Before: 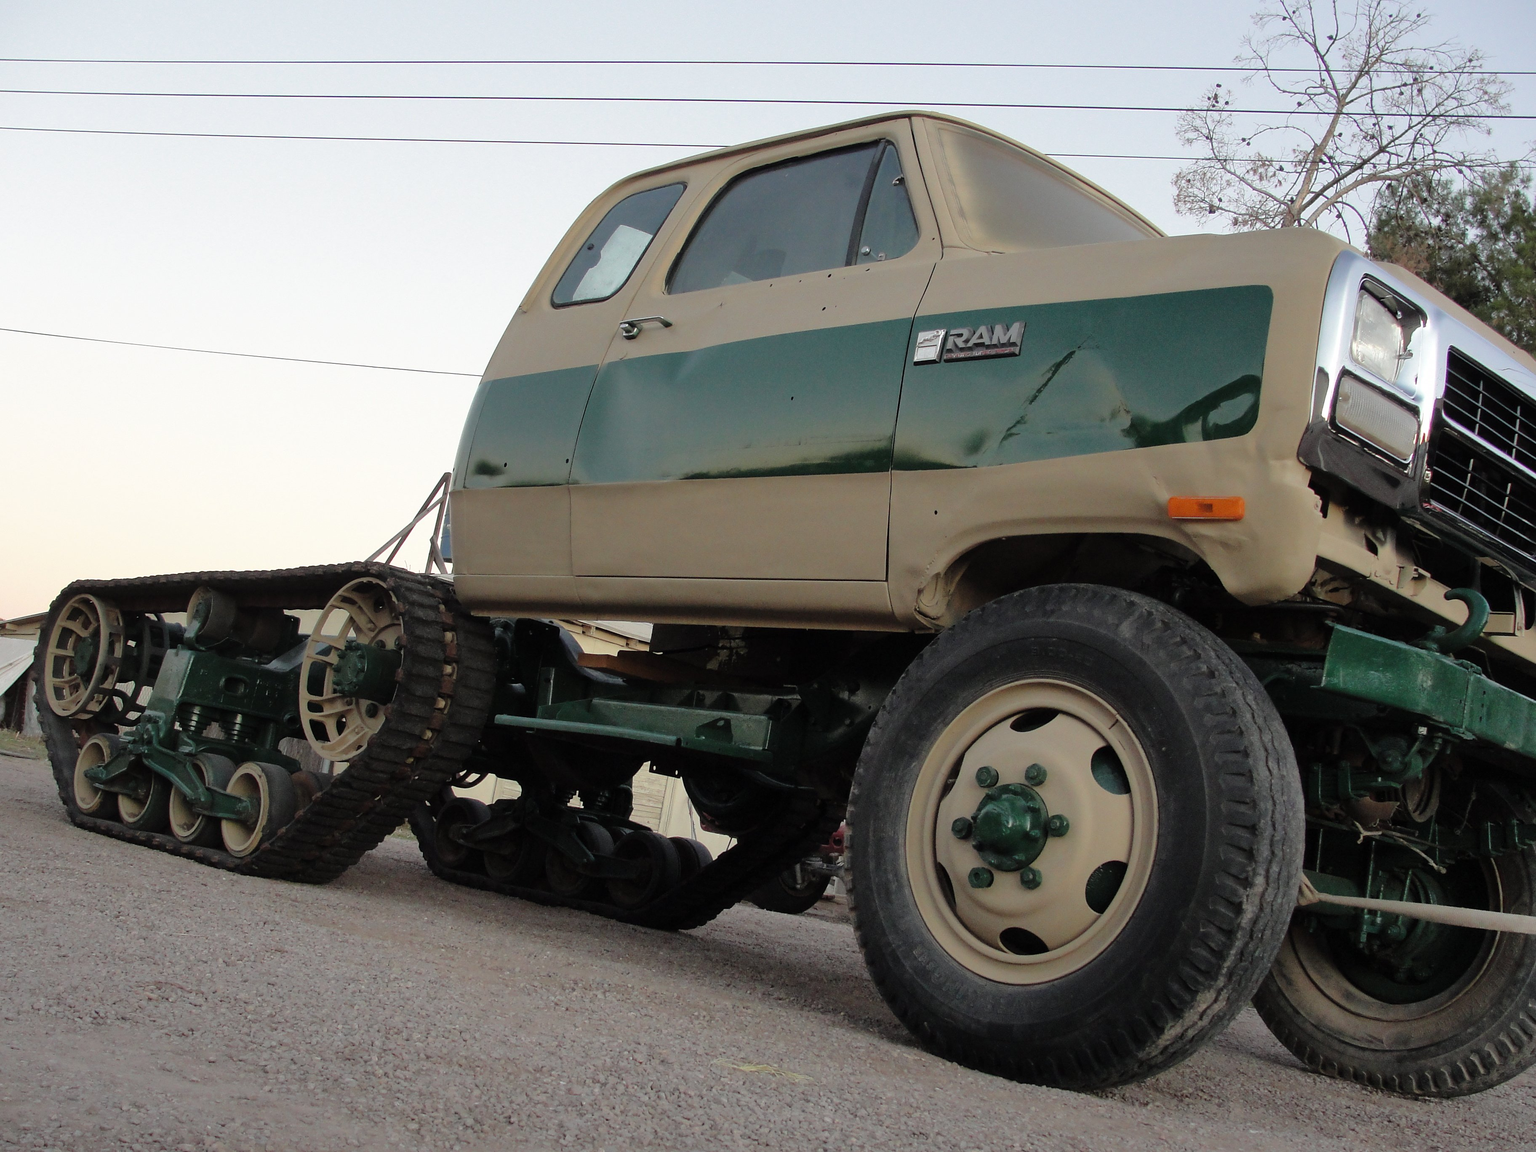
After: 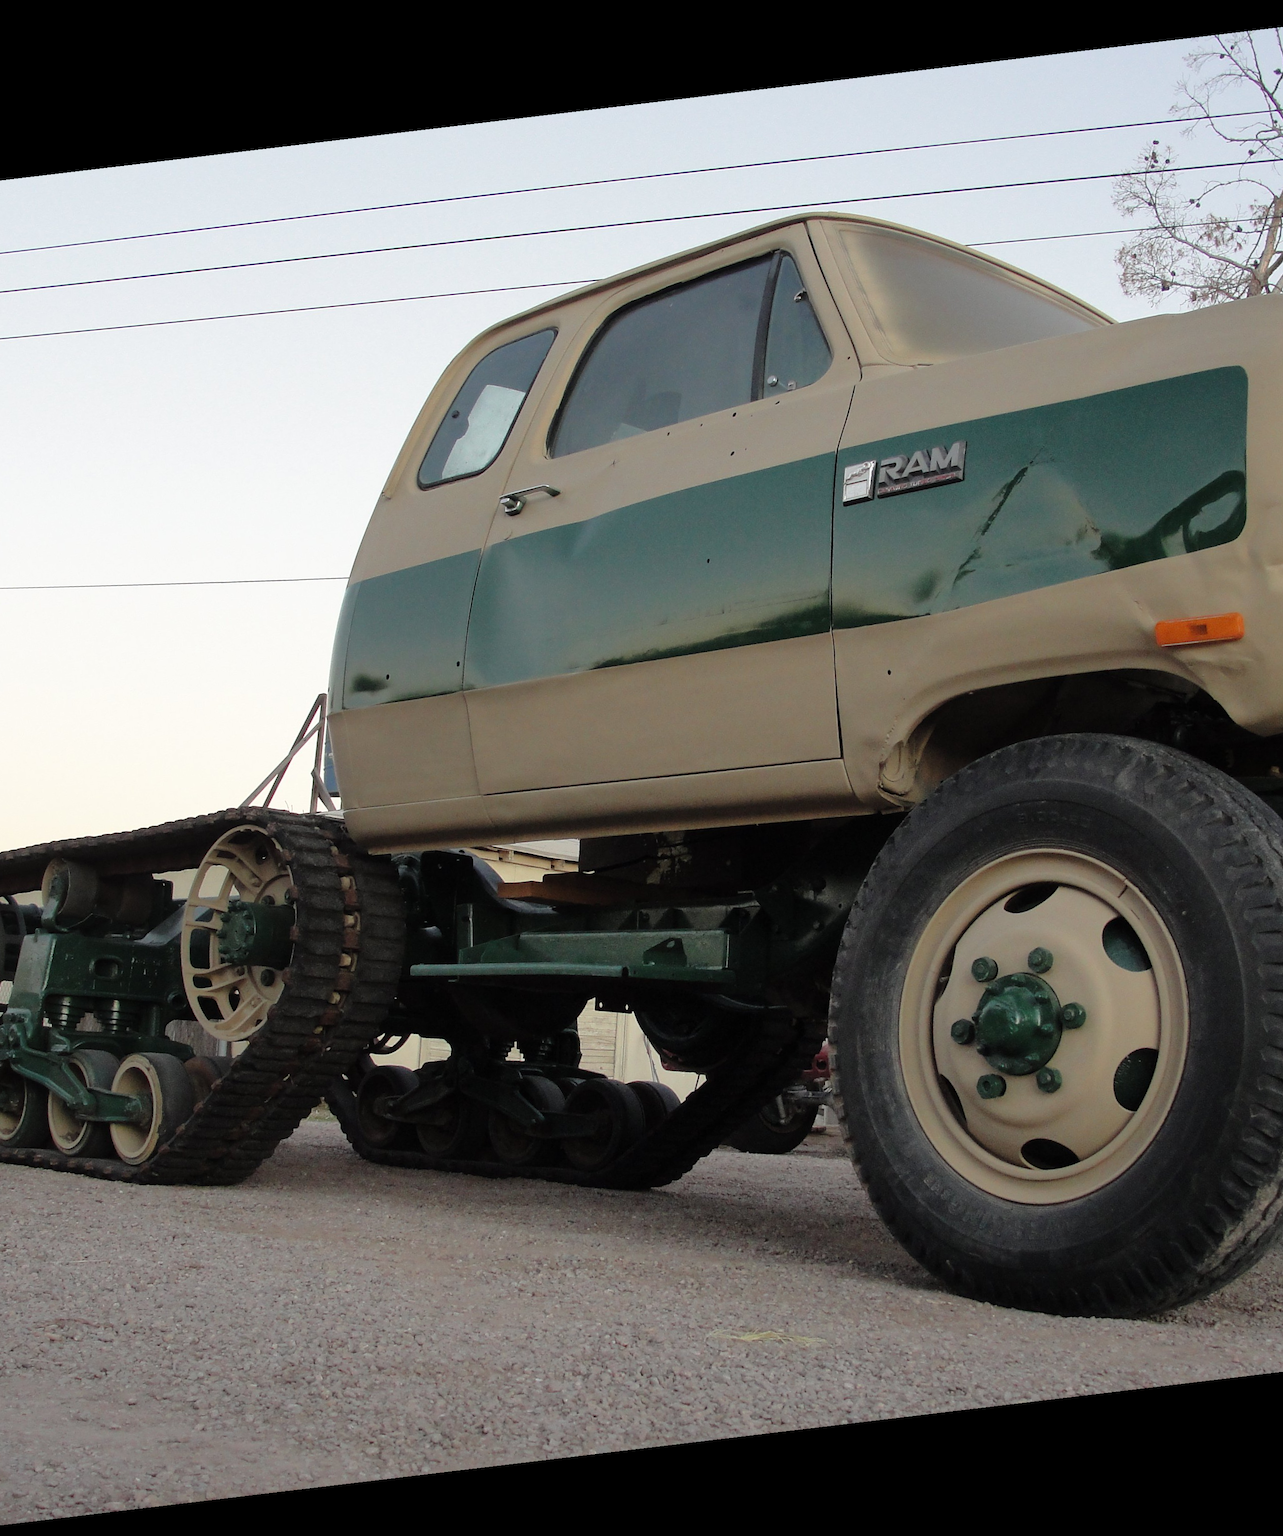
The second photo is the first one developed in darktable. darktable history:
crop and rotate: left 13.409%, right 19.924%
rotate and perspective: rotation -6.83°, automatic cropping off
